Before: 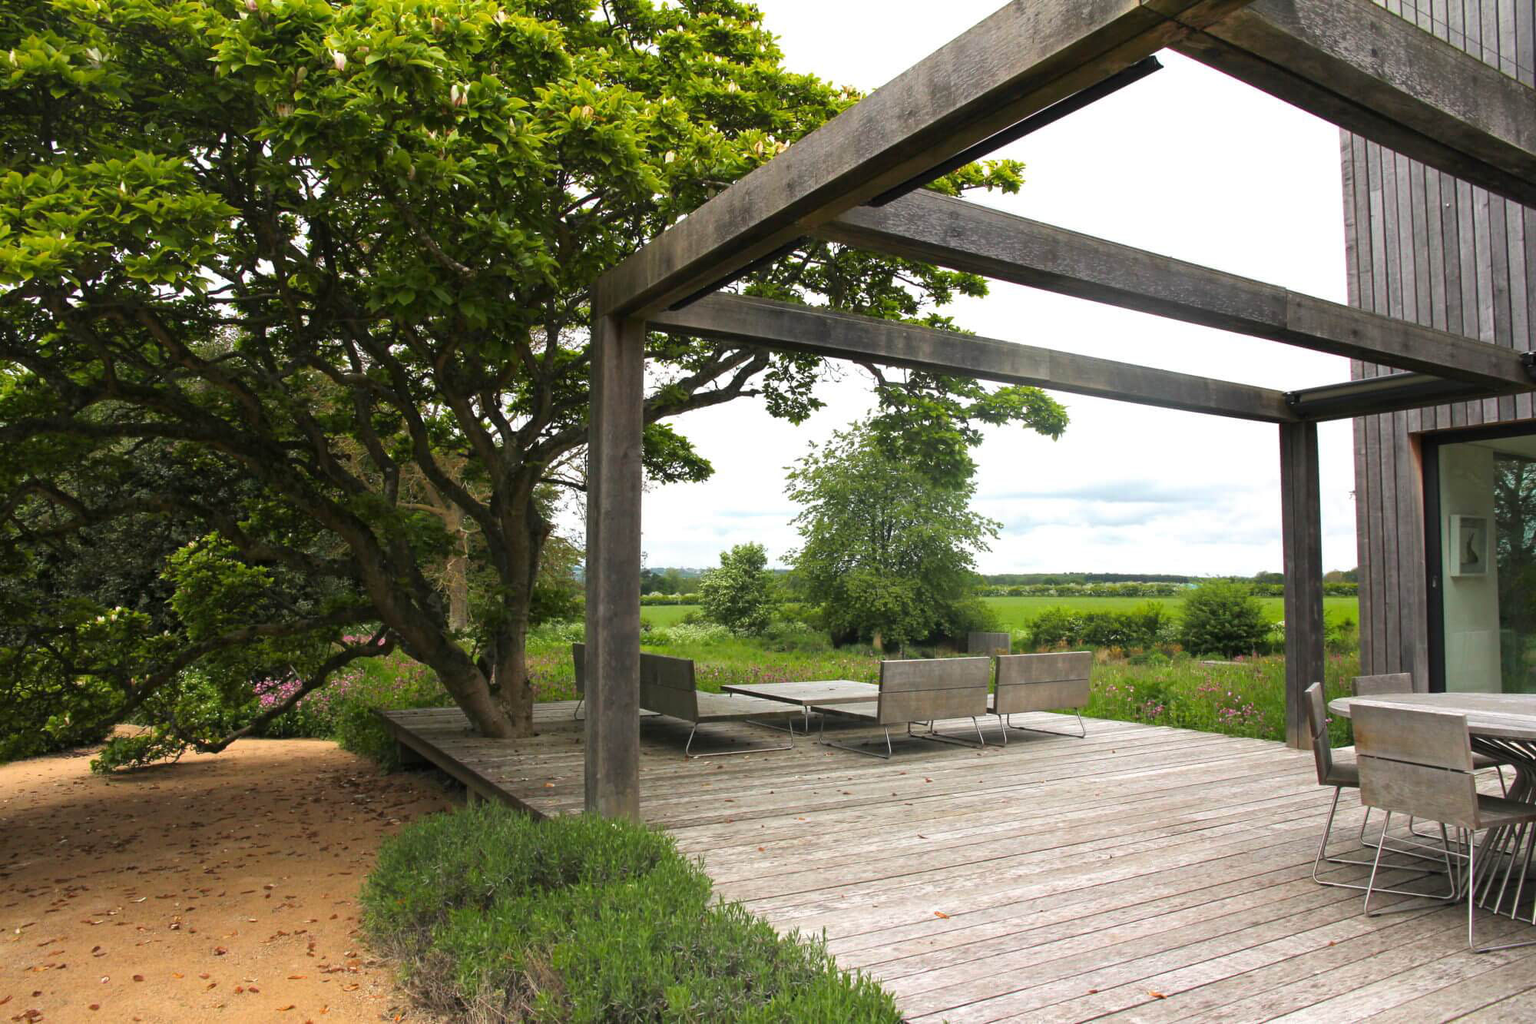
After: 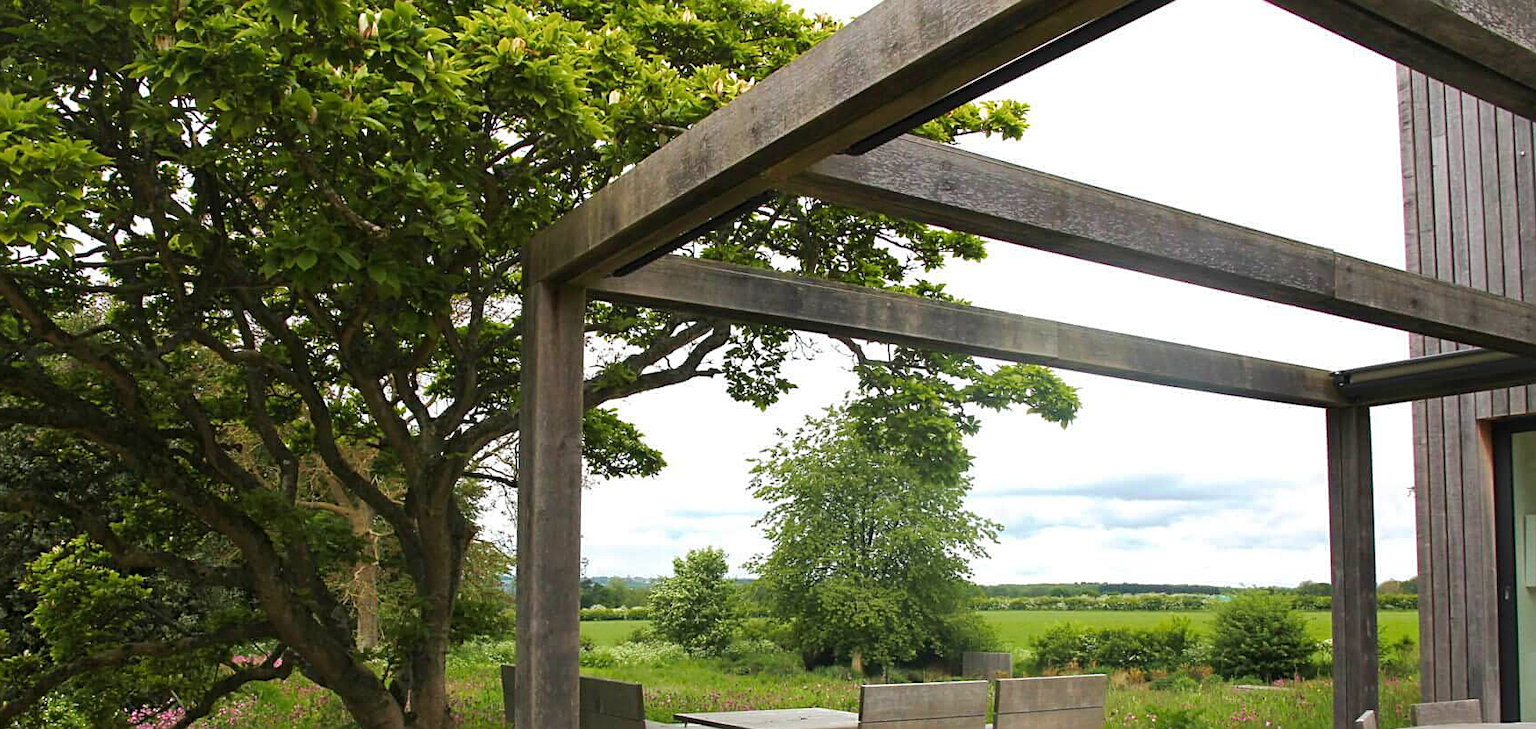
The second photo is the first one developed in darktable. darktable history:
sharpen: radius 1.962
velvia: on, module defaults
crop and rotate: left 9.361%, top 7.226%, right 4.944%, bottom 31.654%
base curve: curves: ch0 [(0, 0) (0.235, 0.266) (0.503, 0.496) (0.786, 0.72) (1, 1)], preserve colors none
